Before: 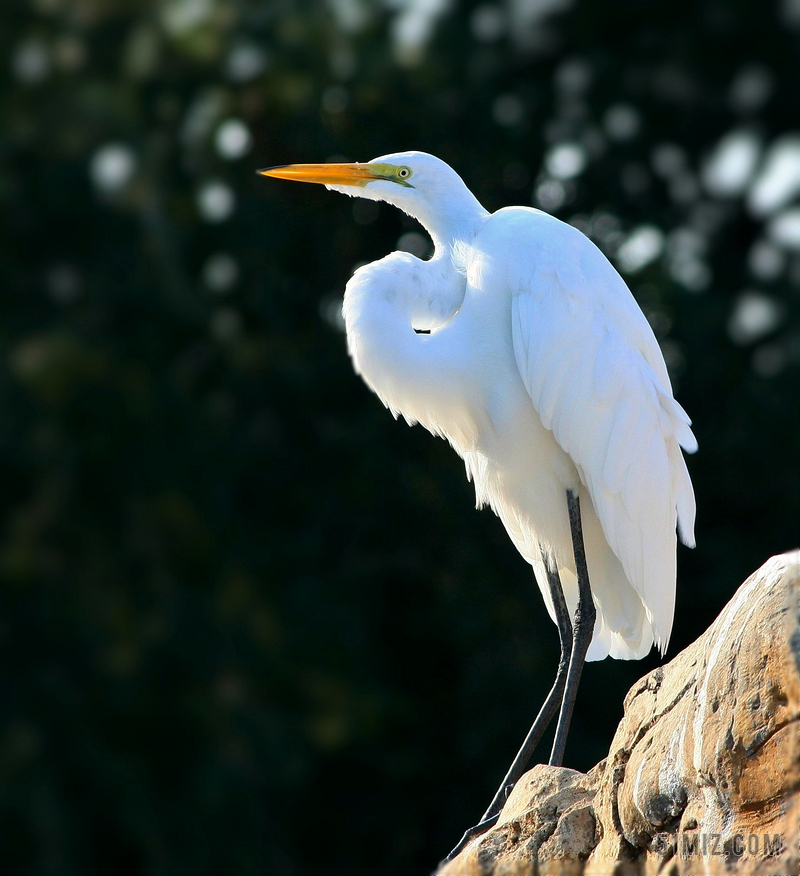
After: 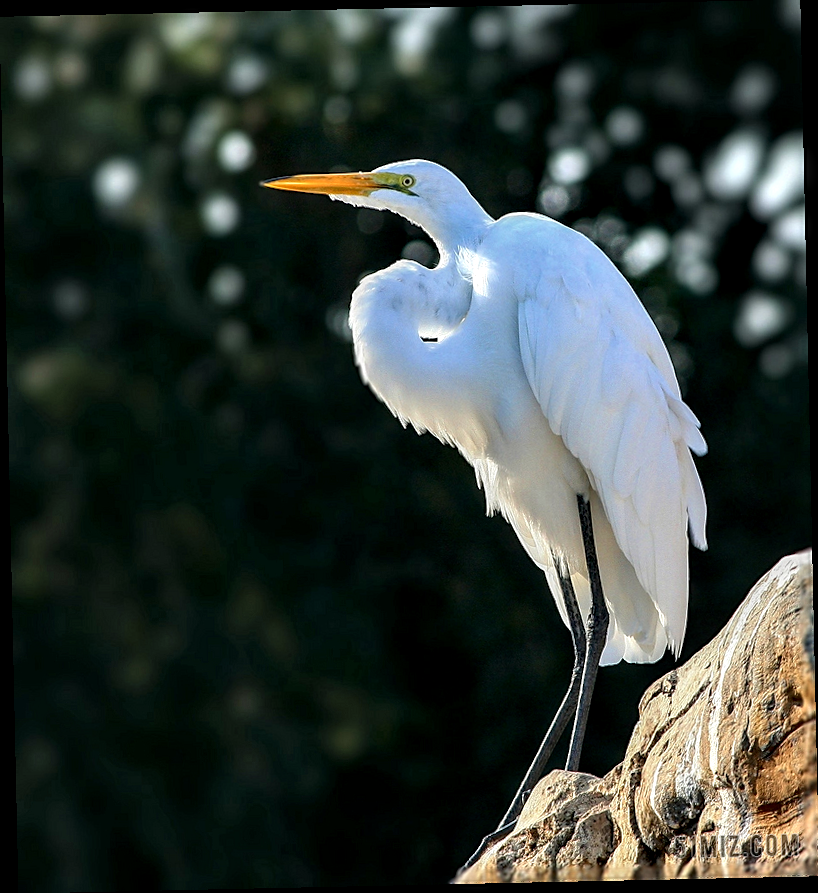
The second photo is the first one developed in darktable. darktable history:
local contrast: highlights 20%, shadows 70%, detail 170%
rotate and perspective: rotation -1.24°, automatic cropping off
sharpen: radius 1.864, amount 0.398, threshold 1.271
tone equalizer: on, module defaults
